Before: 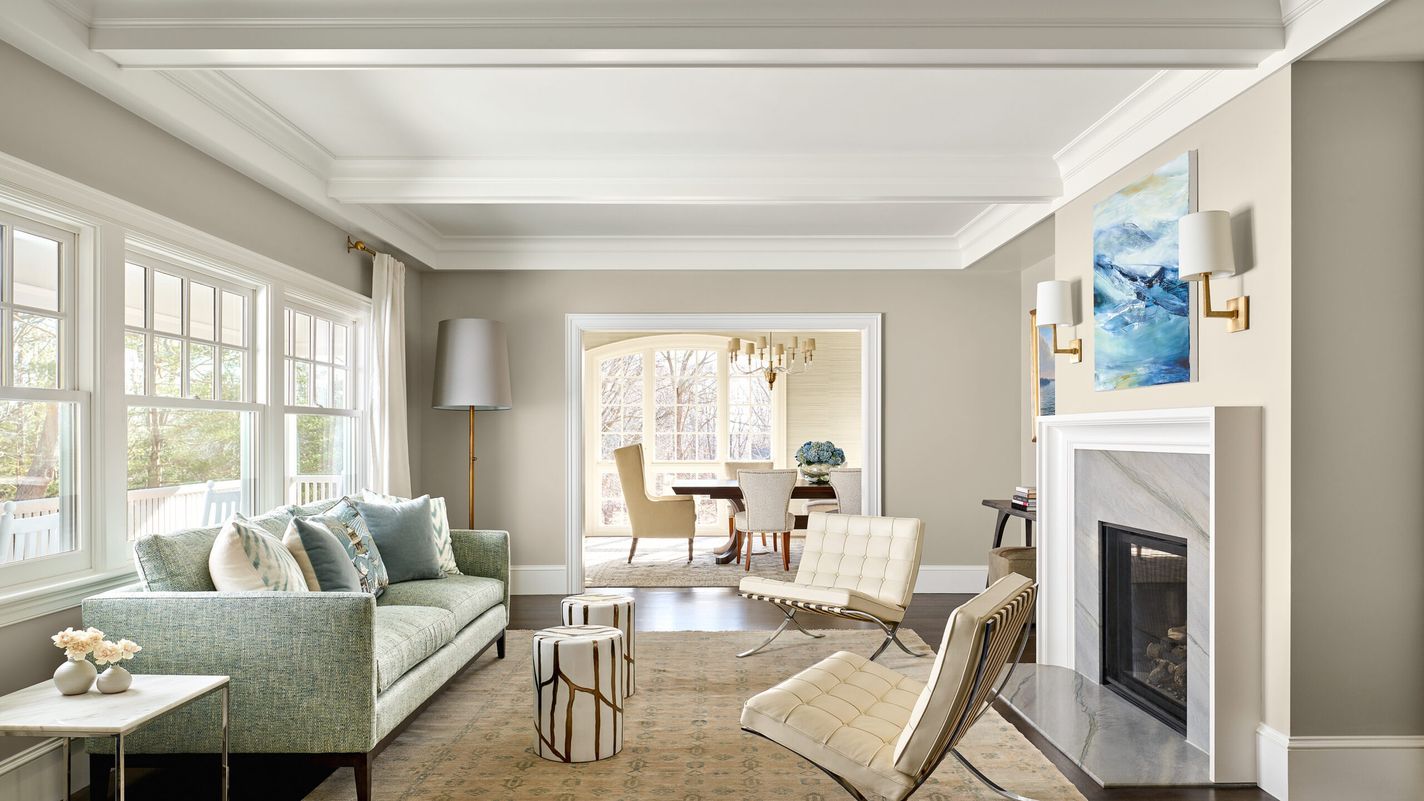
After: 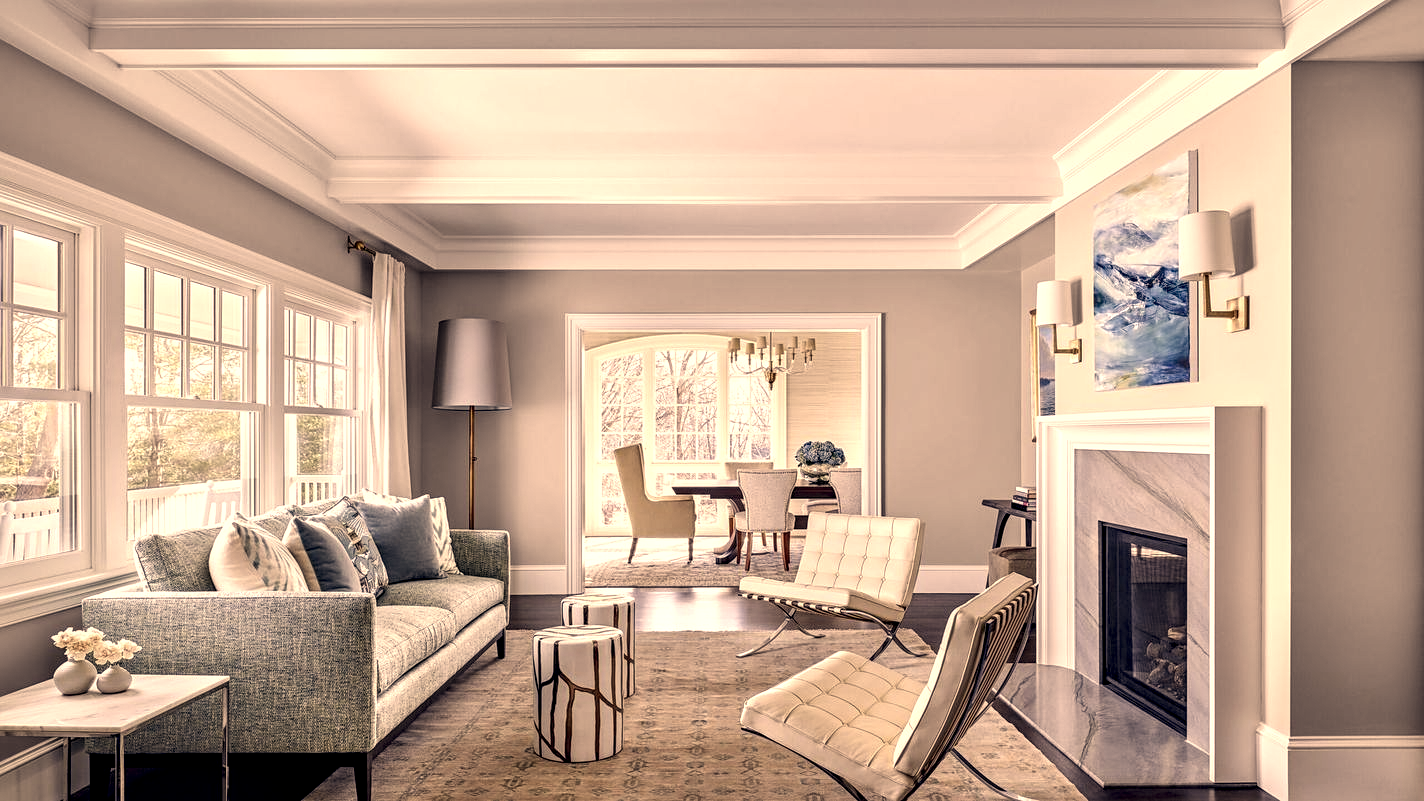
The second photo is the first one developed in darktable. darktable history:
sharpen: amount 0.2
color correction: highlights a* 19.59, highlights b* 27.49, shadows a* 3.46, shadows b* -17.28, saturation 0.73
local contrast: highlights 20%, shadows 70%, detail 170%
